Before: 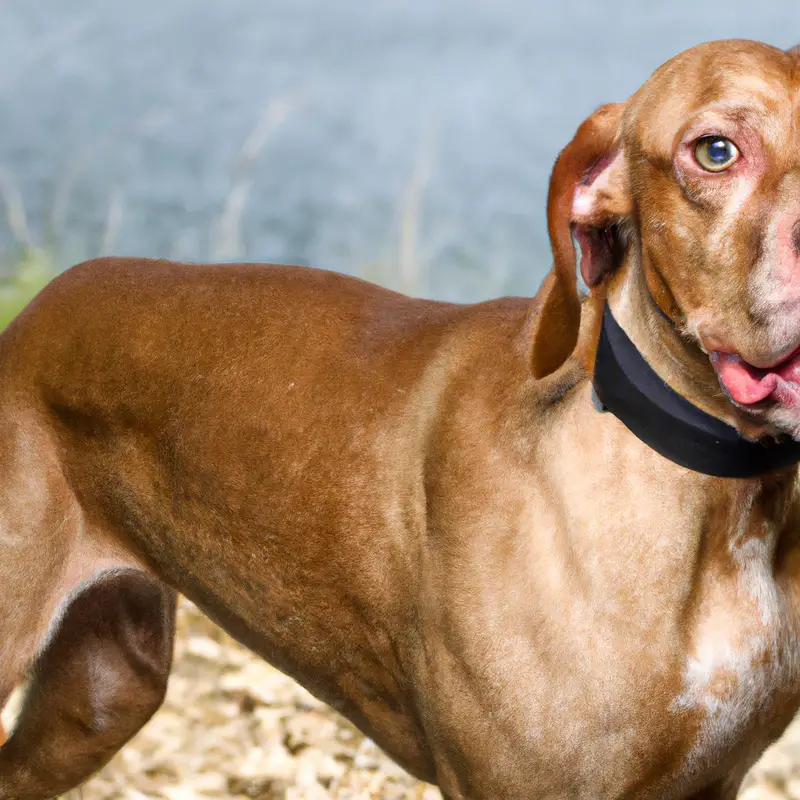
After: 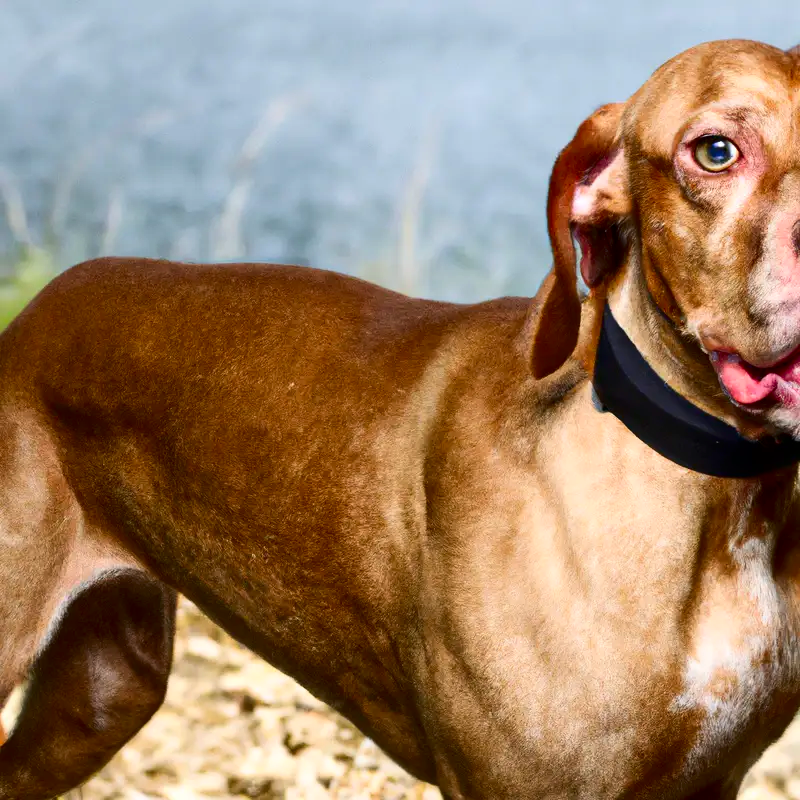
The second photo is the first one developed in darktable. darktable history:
tone equalizer: on, module defaults
contrast brightness saturation: contrast 0.214, brightness -0.114, saturation 0.206
sharpen: radius 2.897, amount 0.871, threshold 47.123
